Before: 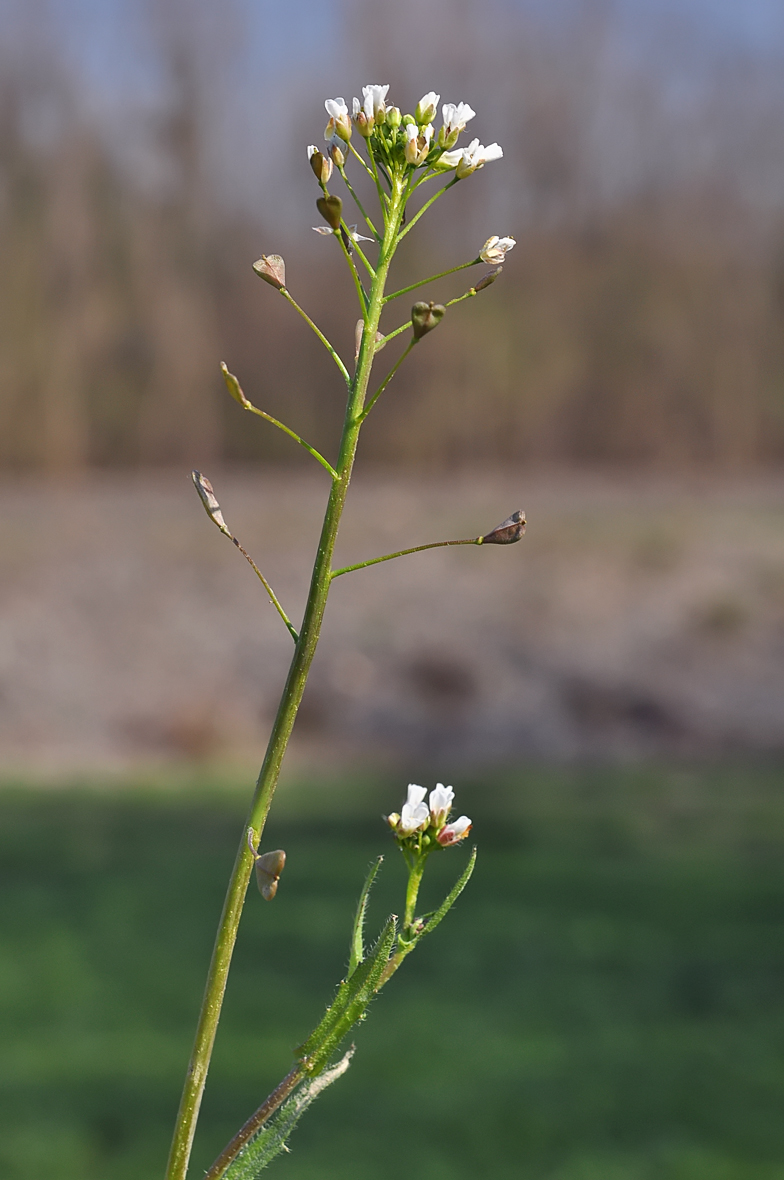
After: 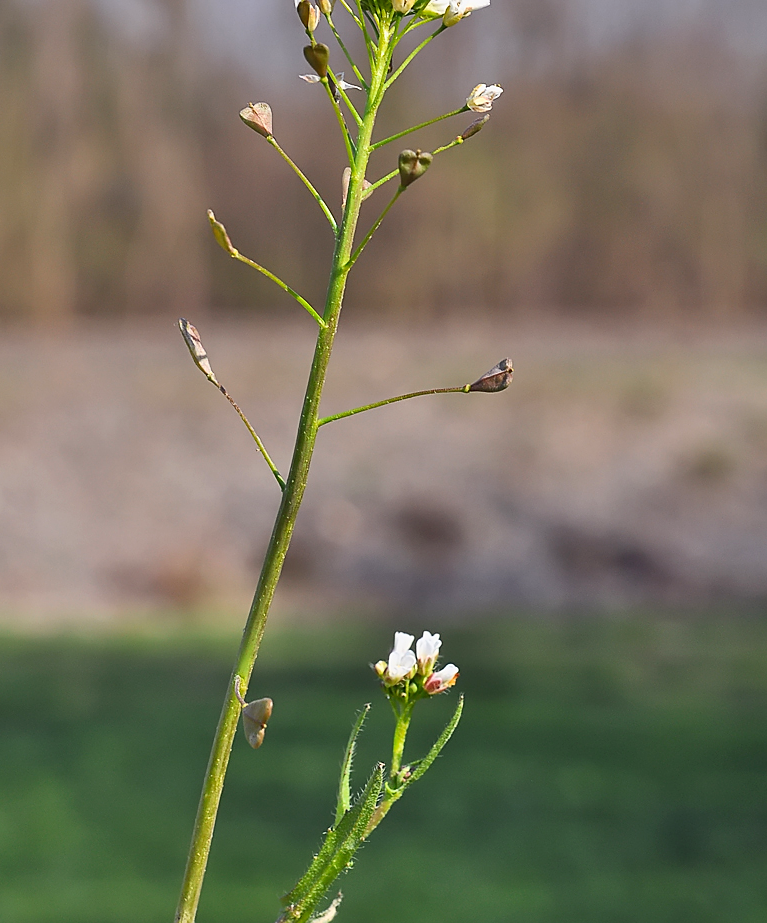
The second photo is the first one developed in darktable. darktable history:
exposure: exposure -0.146 EV, compensate highlight preservation false
sharpen: radius 0.98, amount 0.605
crop and rotate: left 1.855%, top 12.987%, right 0.298%, bottom 8.746%
contrast brightness saturation: contrast 0.202, brightness 0.166, saturation 0.228
